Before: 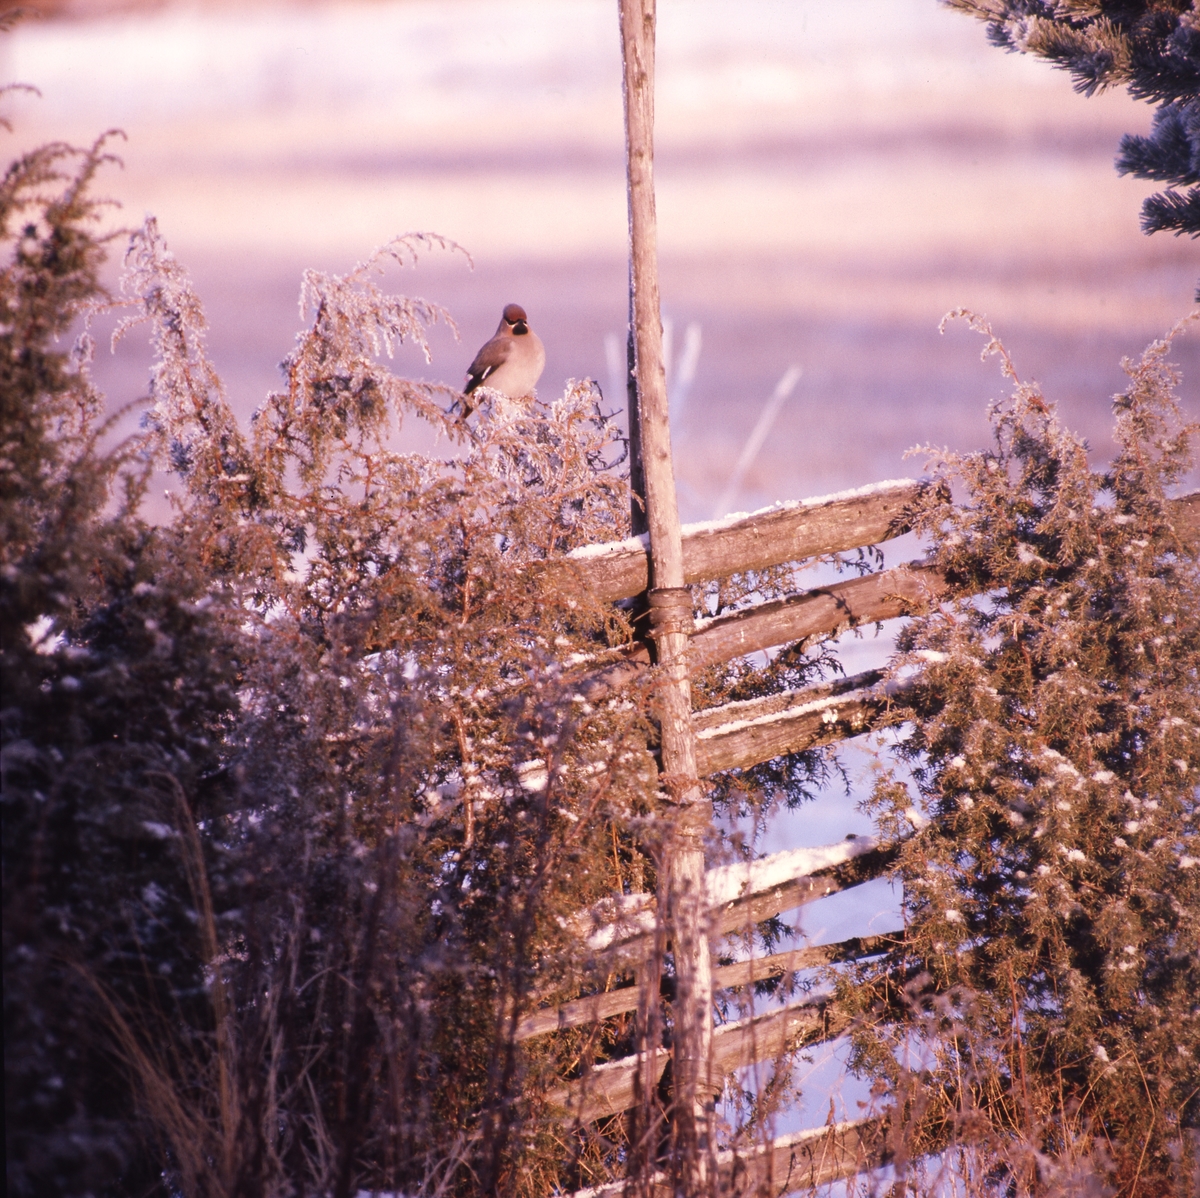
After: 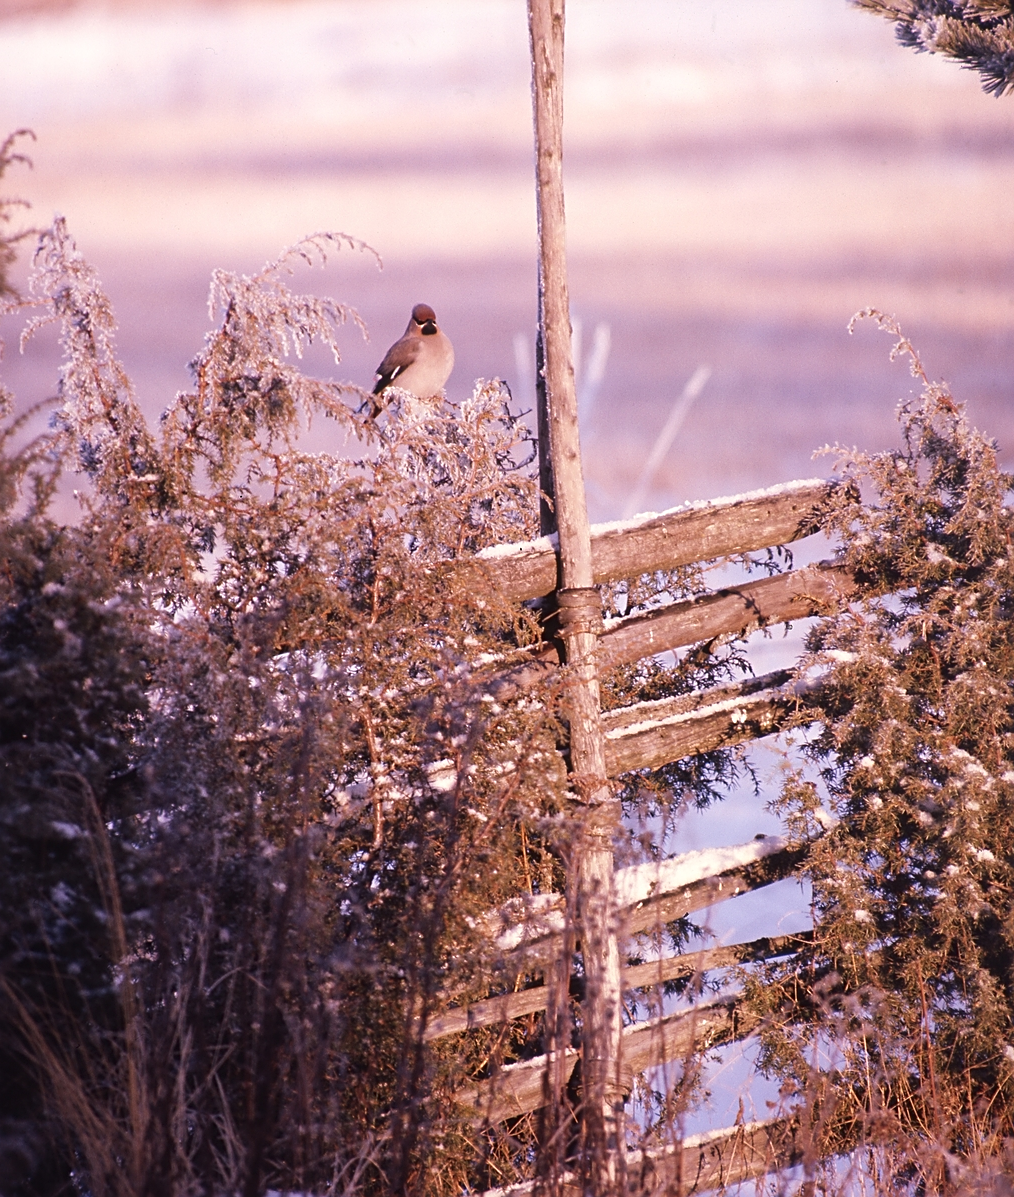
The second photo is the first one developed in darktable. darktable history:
crop: left 7.657%, right 7.826%
sharpen: on, module defaults
